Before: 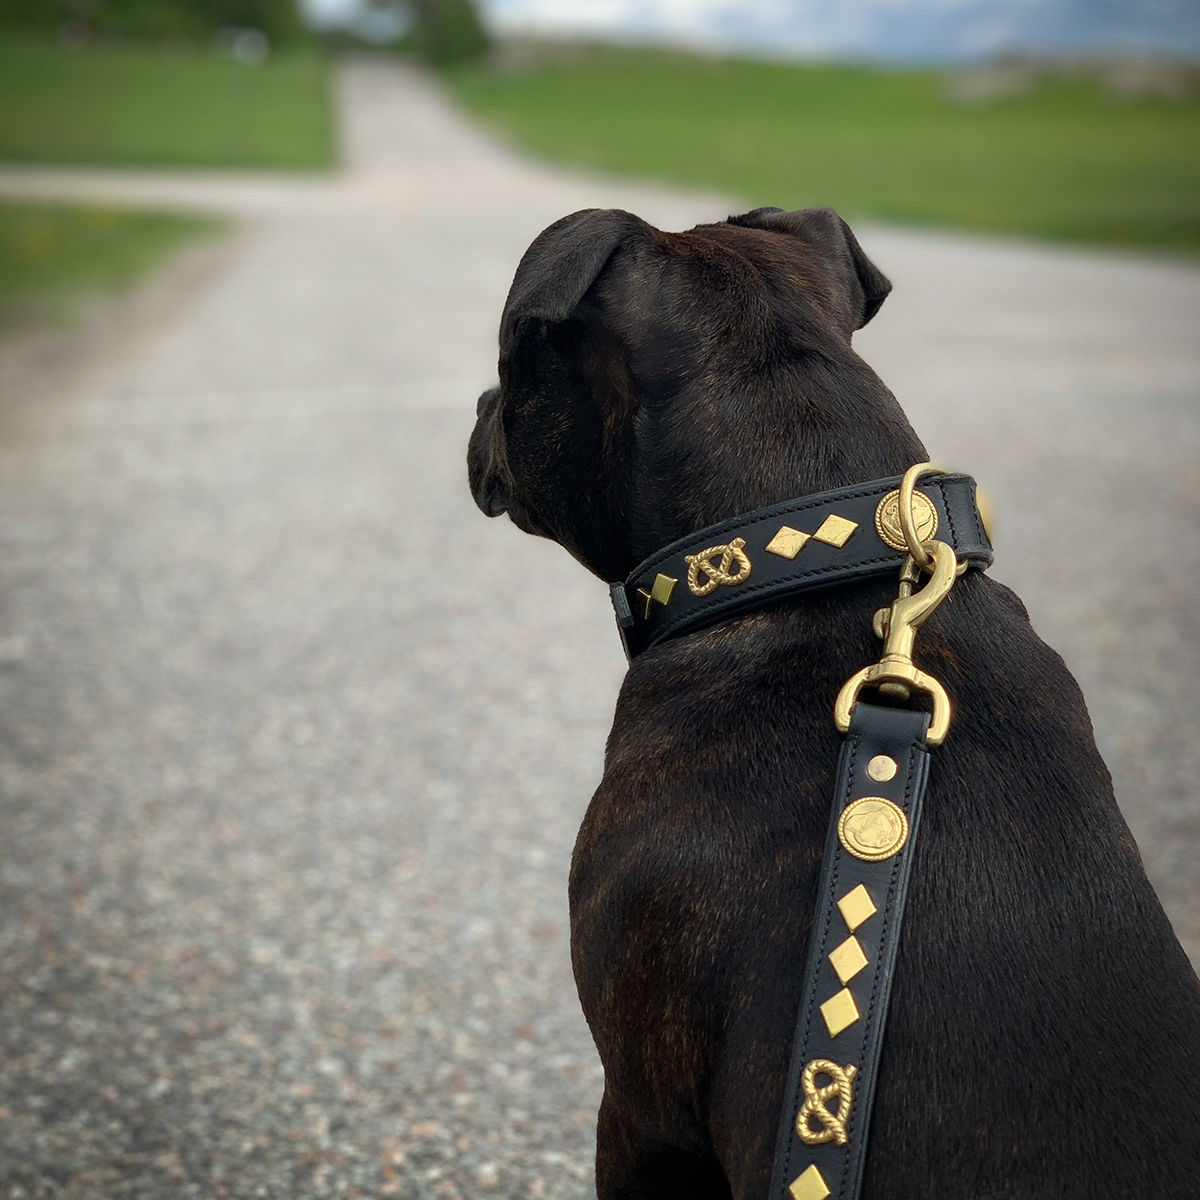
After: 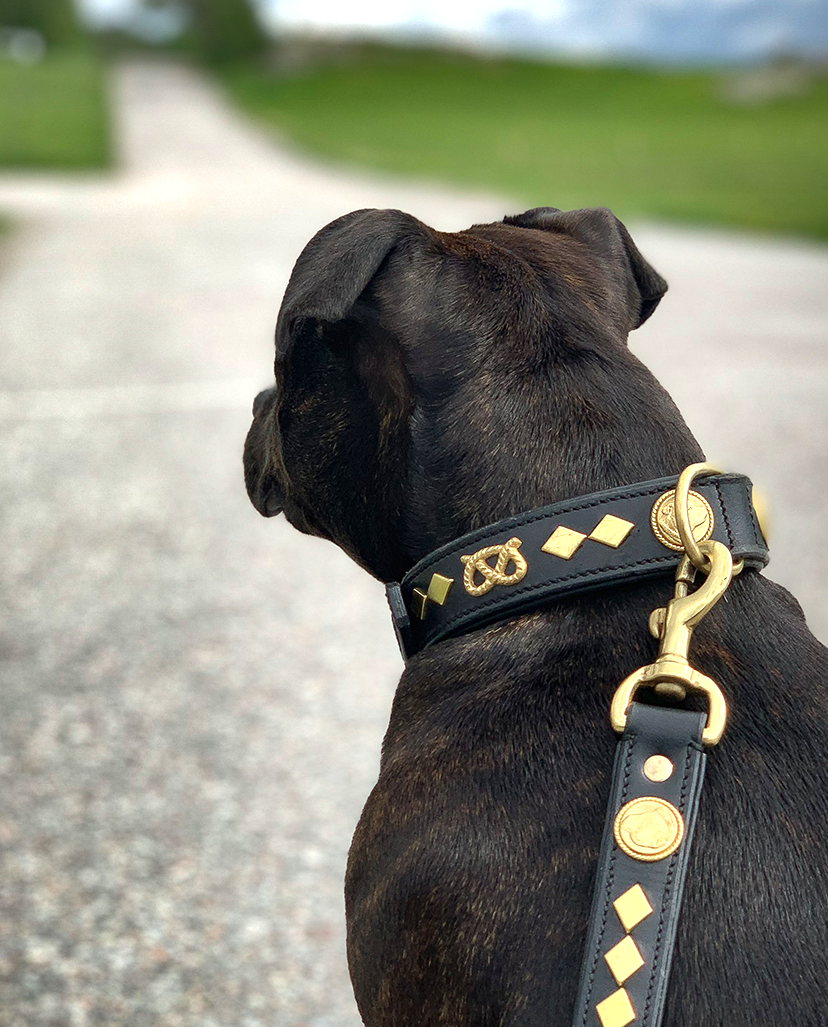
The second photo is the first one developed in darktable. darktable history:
crop: left 18.75%, right 12.204%, bottom 14.376%
exposure: exposure 0.631 EV, compensate highlight preservation false
shadows and highlights: radius 101.07, shadows 50.43, highlights -64.39, soften with gaussian
